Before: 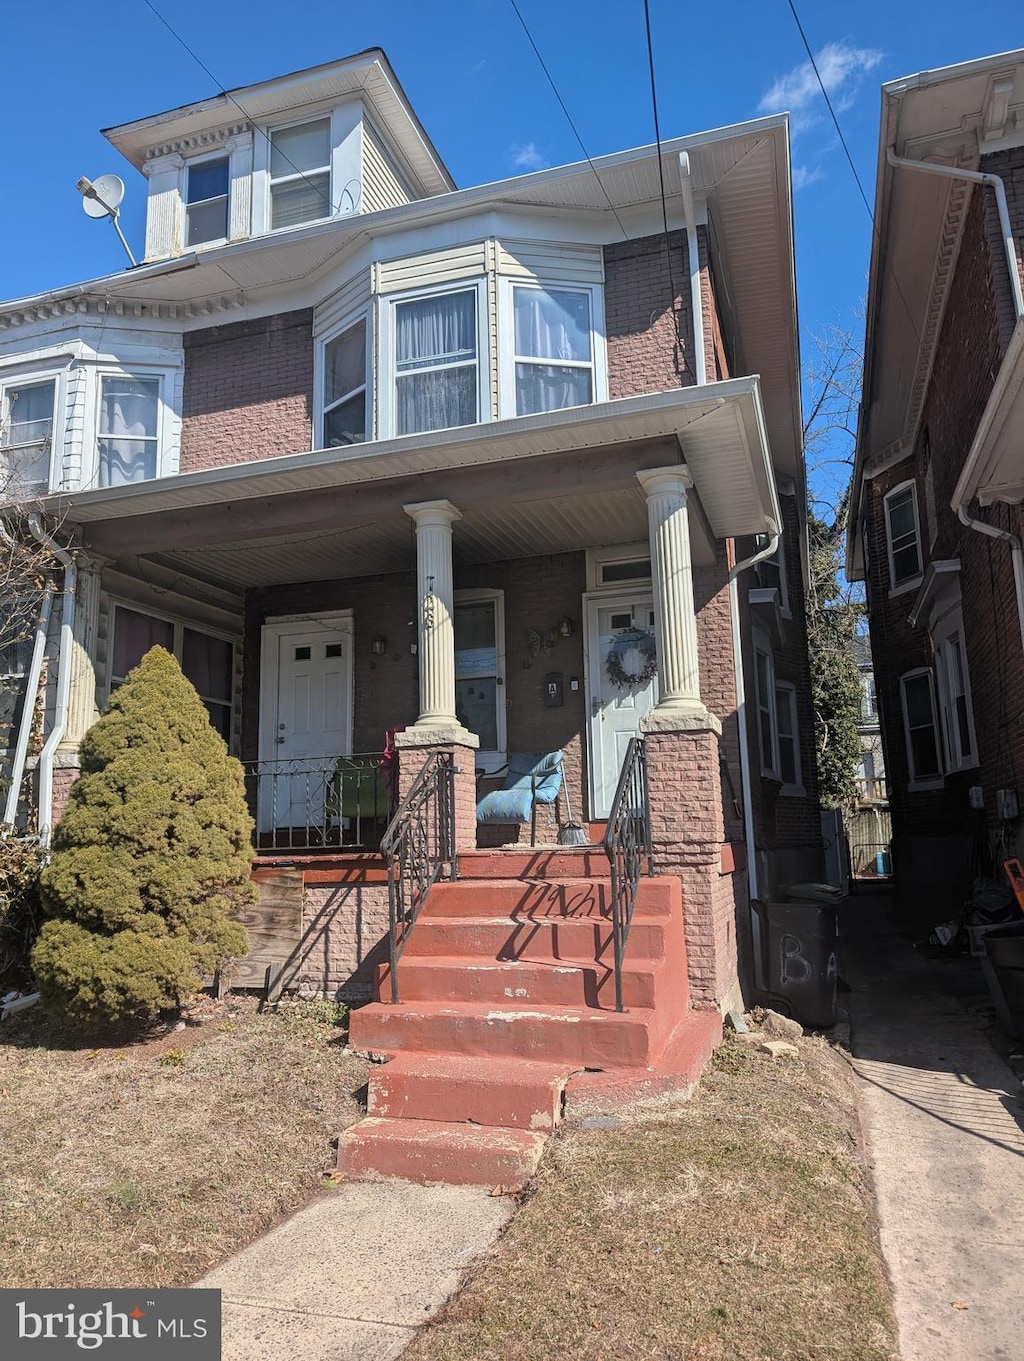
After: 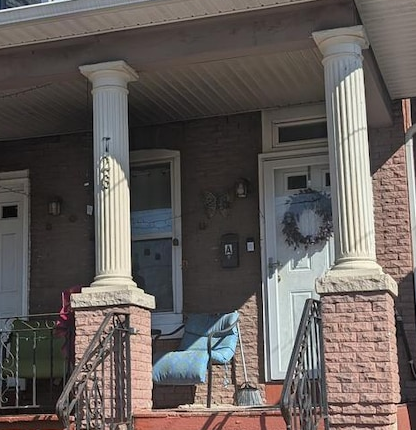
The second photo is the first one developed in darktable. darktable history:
crop: left 31.734%, top 32.309%, right 27.566%, bottom 36.036%
